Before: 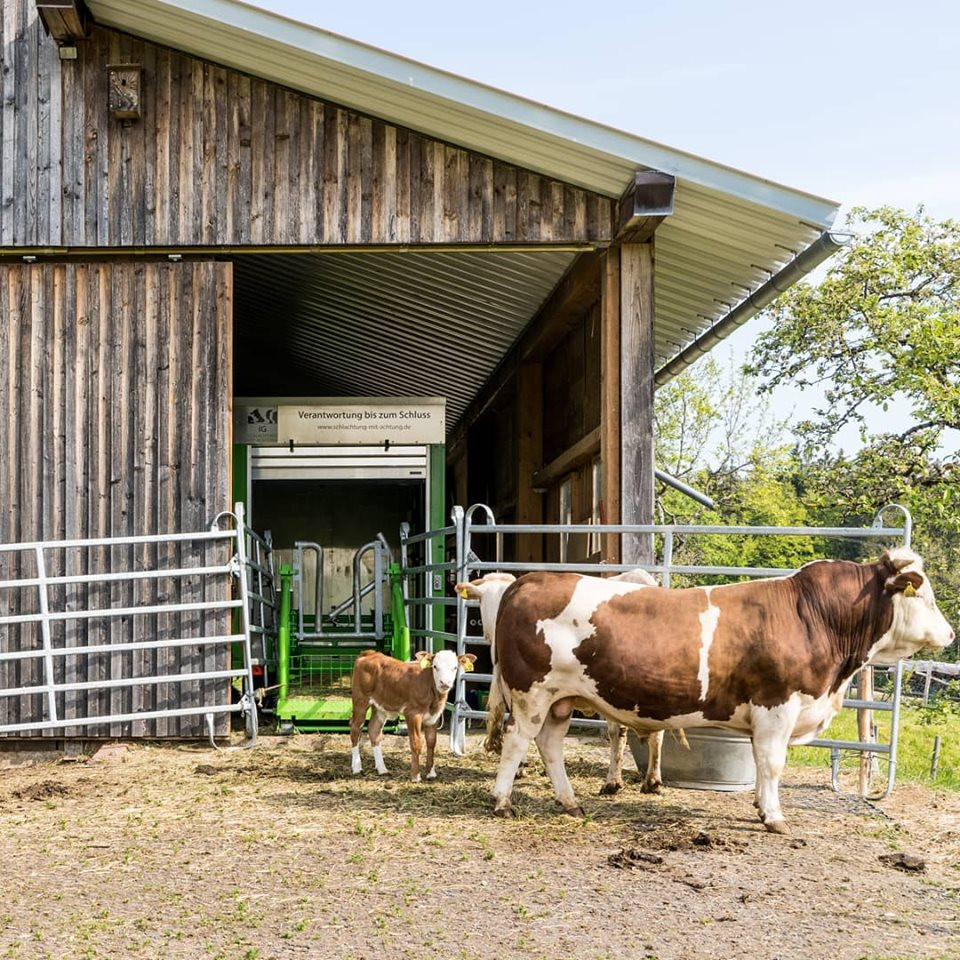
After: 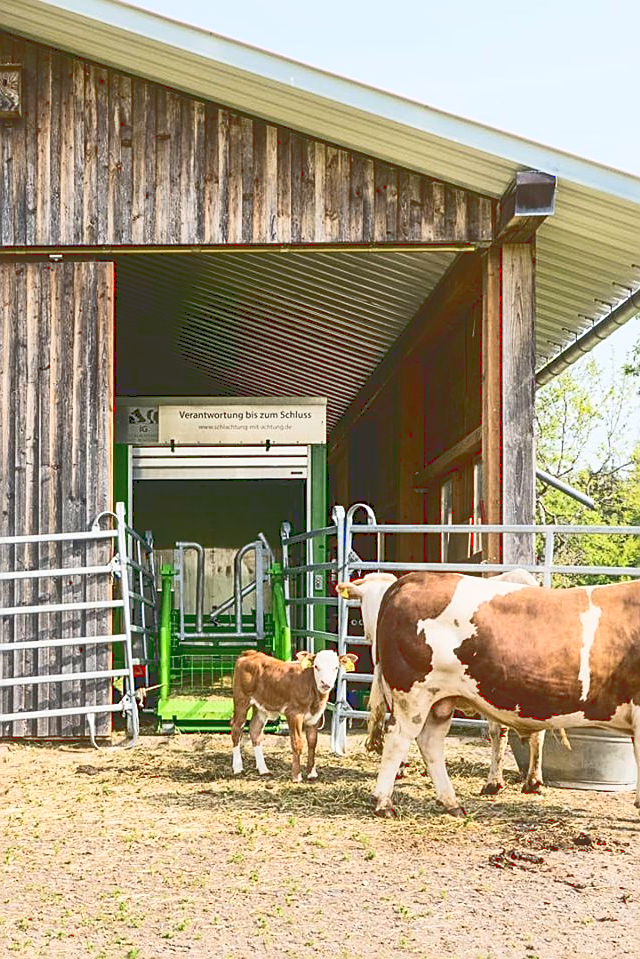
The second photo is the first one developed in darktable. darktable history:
sharpen: on, module defaults
contrast equalizer: y [[0.6 ×6], [0.55 ×6], [0 ×6], [0 ×6], [0 ×6]], mix -0.303
crop and rotate: left 12.472%, right 20.806%
tone curve: curves: ch0 [(0, 0) (0.003, 0.203) (0.011, 0.203) (0.025, 0.21) (0.044, 0.22) (0.069, 0.231) (0.1, 0.243) (0.136, 0.255) (0.177, 0.277) (0.224, 0.305) (0.277, 0.346) (0.335, 0.412) (0.399, 0.492) (0.468, 0.571) (0.543, 0.658) (0.623, 0.75) (0.709, 0.837) (0.801, 0.905) (0.898, 0.955) (1, 1)], color space Lab, linked channels, preserve colors none
